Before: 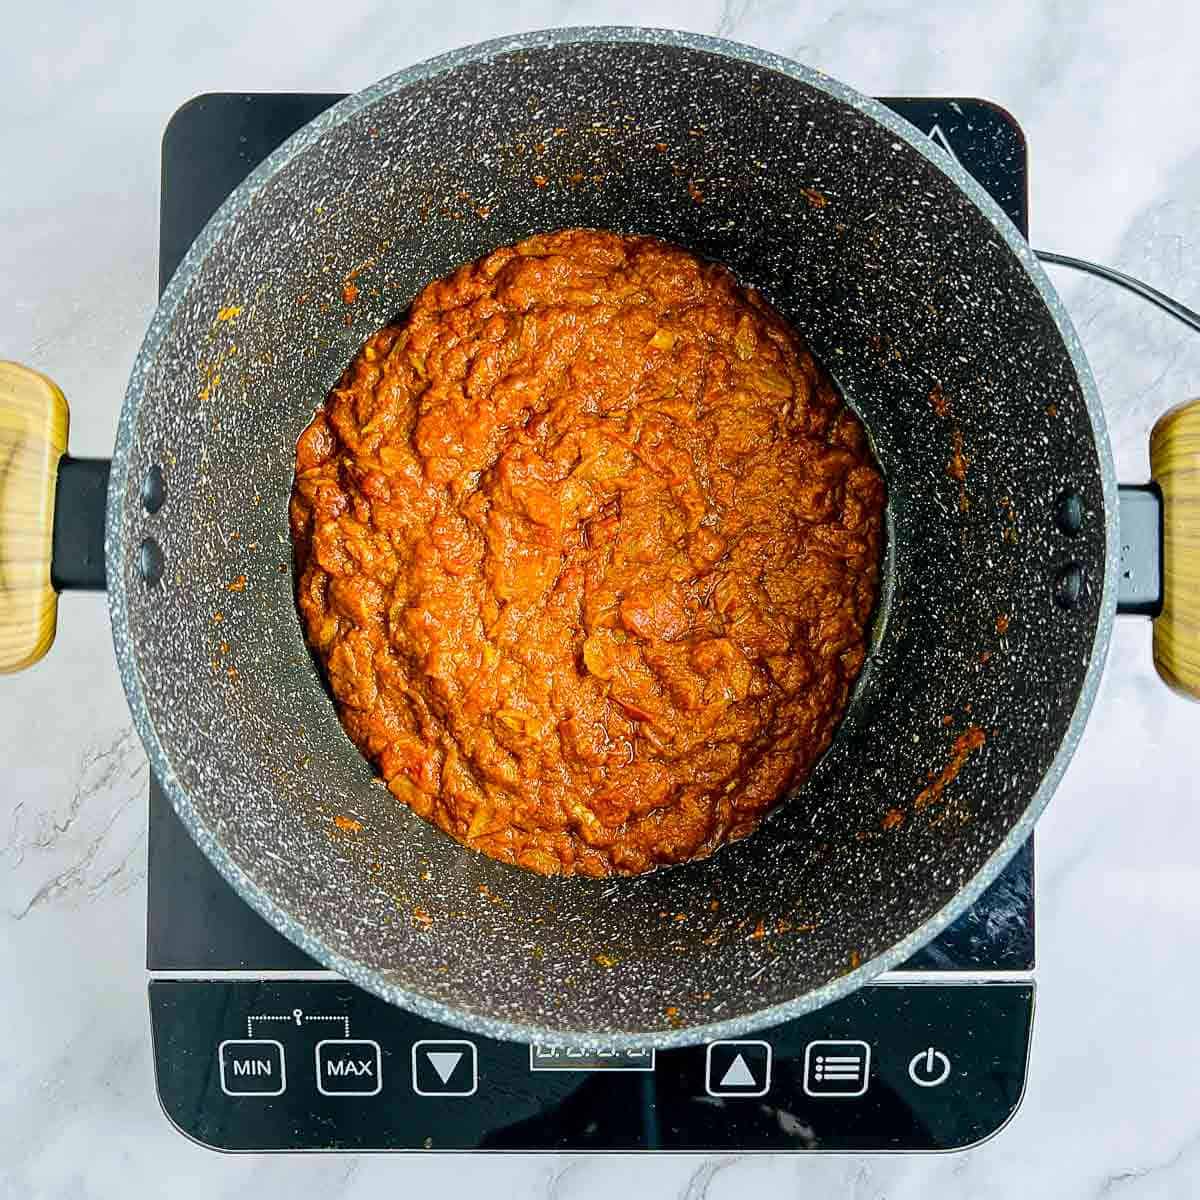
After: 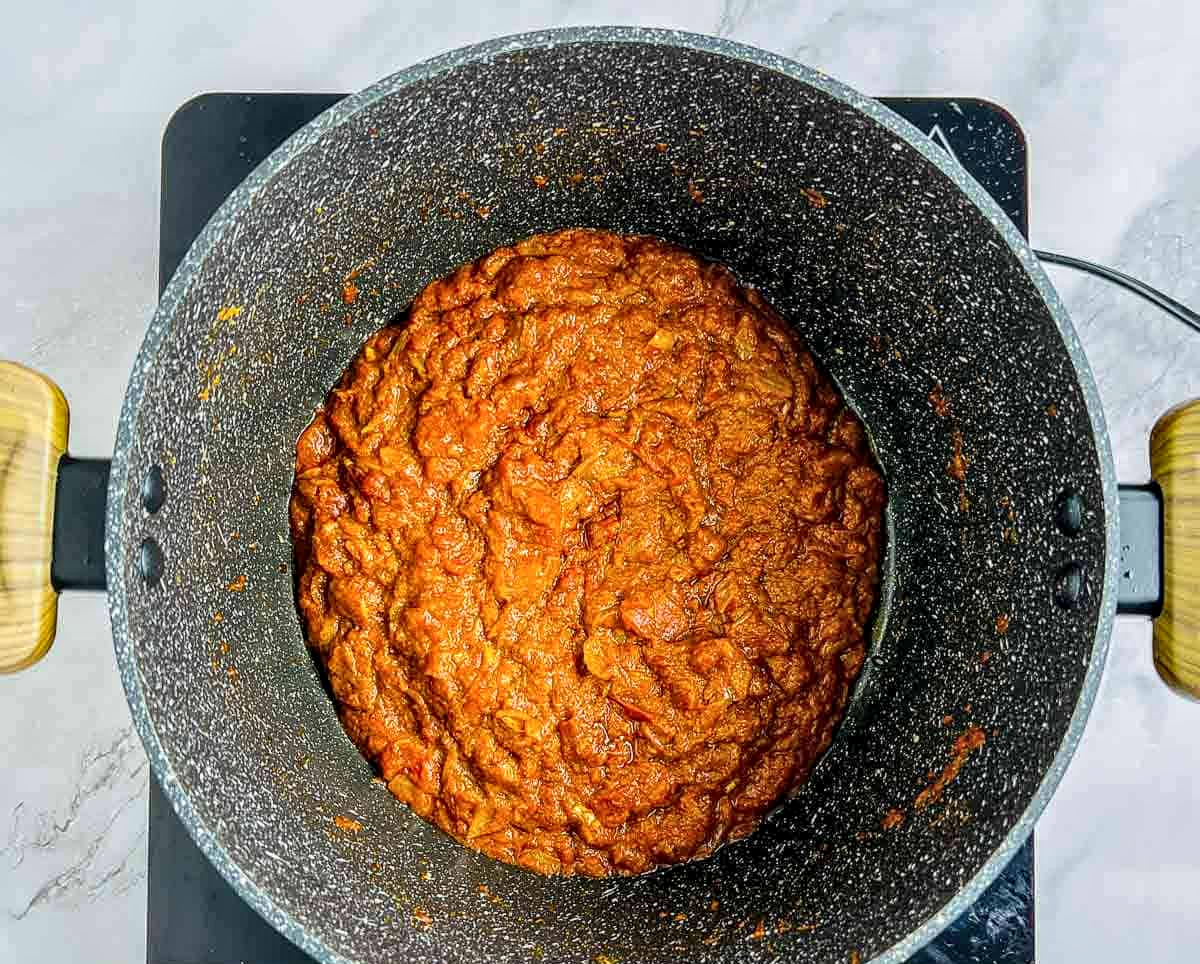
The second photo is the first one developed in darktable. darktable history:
crop: bottom 19.644%
local contrast: detail 130%
white balance: emerald 1
